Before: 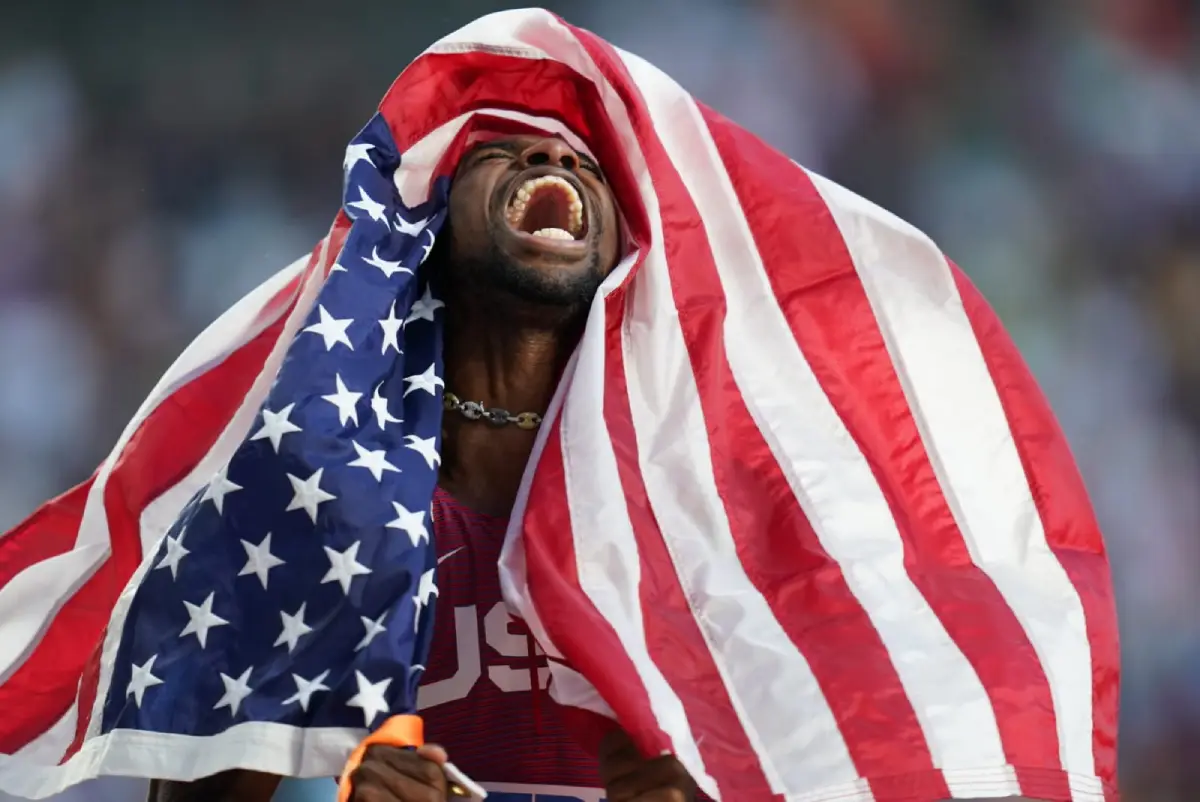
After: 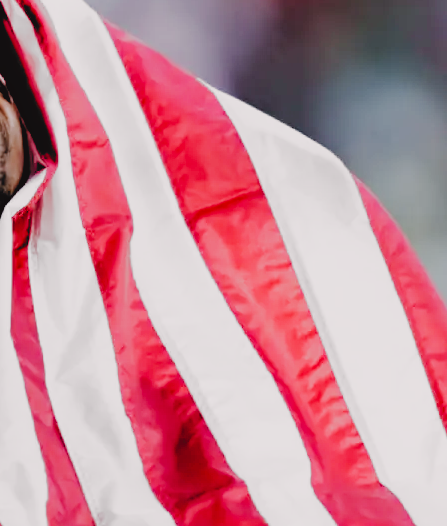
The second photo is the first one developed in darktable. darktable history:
crop and rotate: left 49.494%, top 10.136%, right 13.176%, bottom 24.169%
tone curve: curves: ch0 [(0, 0.029) (0.253, 0.237) (1, 0.945)]; ch1 [(0, 0) (0.401, 0.42) (0.442, 0.47) (0.492, 0.498) (0.511, 0.523) (0.557, 0.565) (0.66, 0.683) (1, 1)]; ch2 [(0, 0) (0.394, 0.413) (0.5, 0.5) (0.578, 0.568) (1, 1)], color space Lab, independent channels, preserve colors none
exposure: black level correction 0.01, exposure 1 EV, compensate highlight preservation false
tone equalizer: edges refinement/feathering 500, mask exposure compensation -1.57 EV, preserve details no
contrast brightness saturation: contrast -0.093, saturation -0.088
filmic rgb: black relative exposure -5.15 EV, white relative exposure 3.96 EV, hardness 2.9, contrast 1.298, highlights saturation mix -30.91%, add noise in highlights 0.002, preserve chrominance no, color science v3 (2019), use custom middle-gray values true, contrast in highlights soft
levels: levels [0.026, 0.507, 0.987]
